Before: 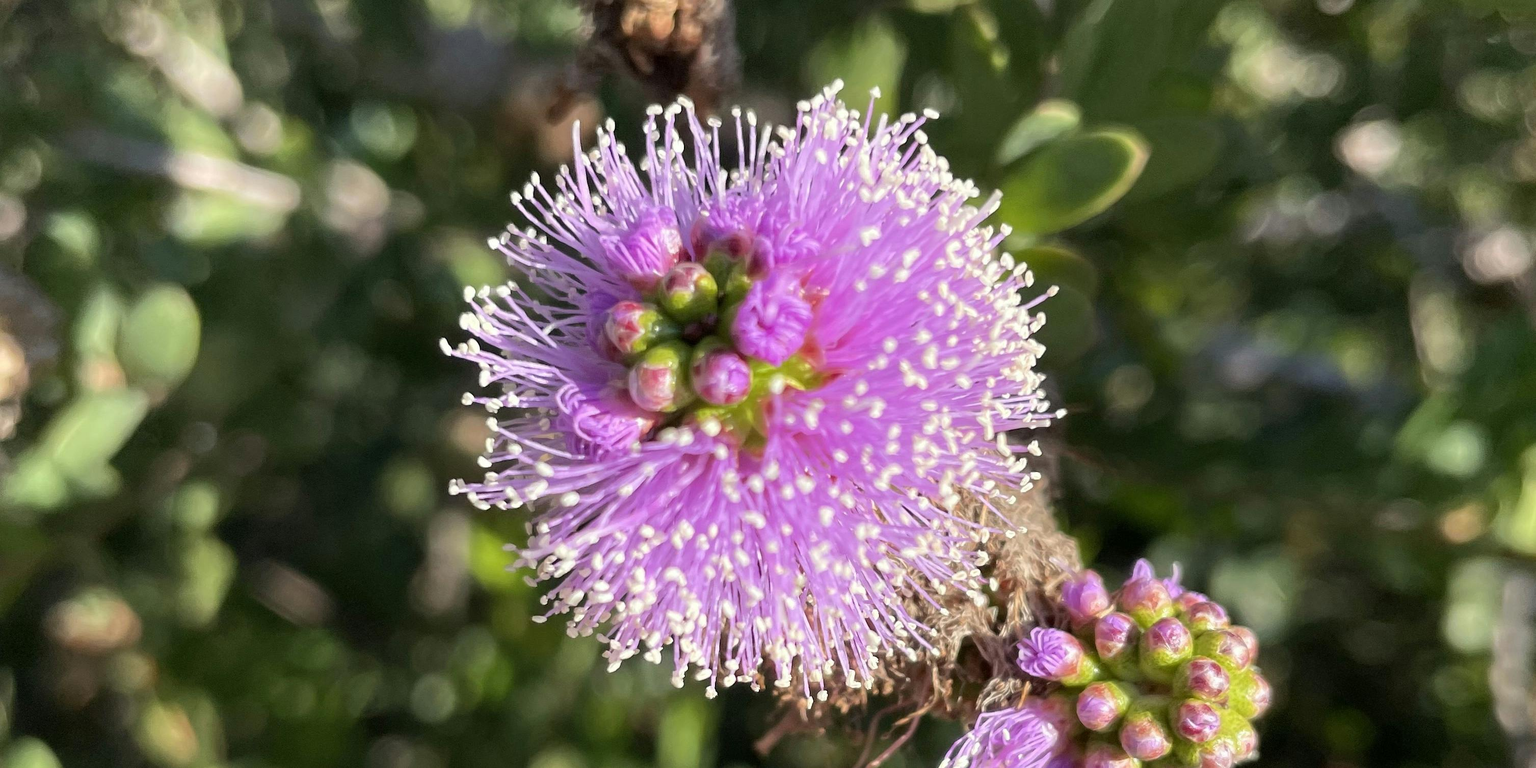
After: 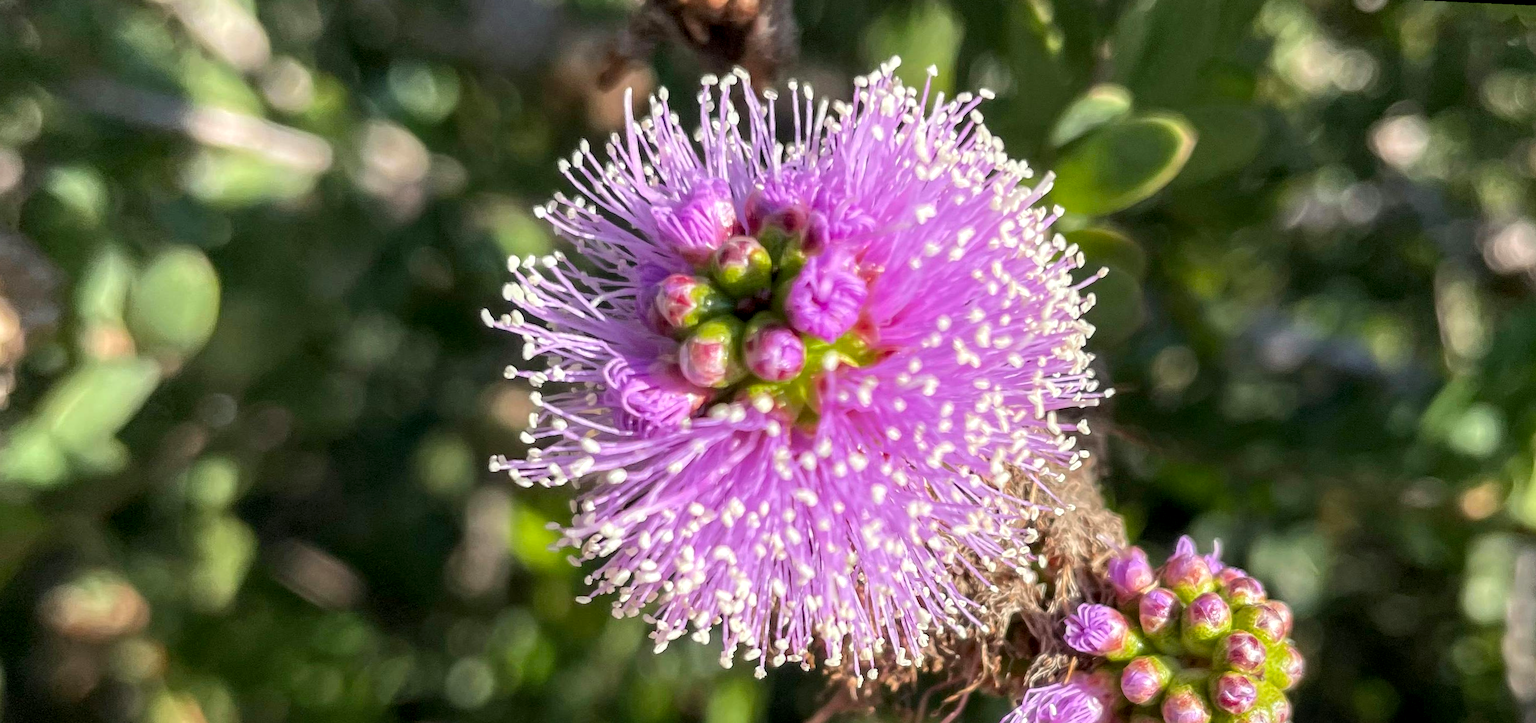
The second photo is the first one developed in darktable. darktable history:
local contrast: detail 130%
rotate and perspective: rotation 0.679°, lens shift (horizontal) 0.136, crop left 0.009, crop right 0.991, crop top 0.078, crop bottom 0.95
